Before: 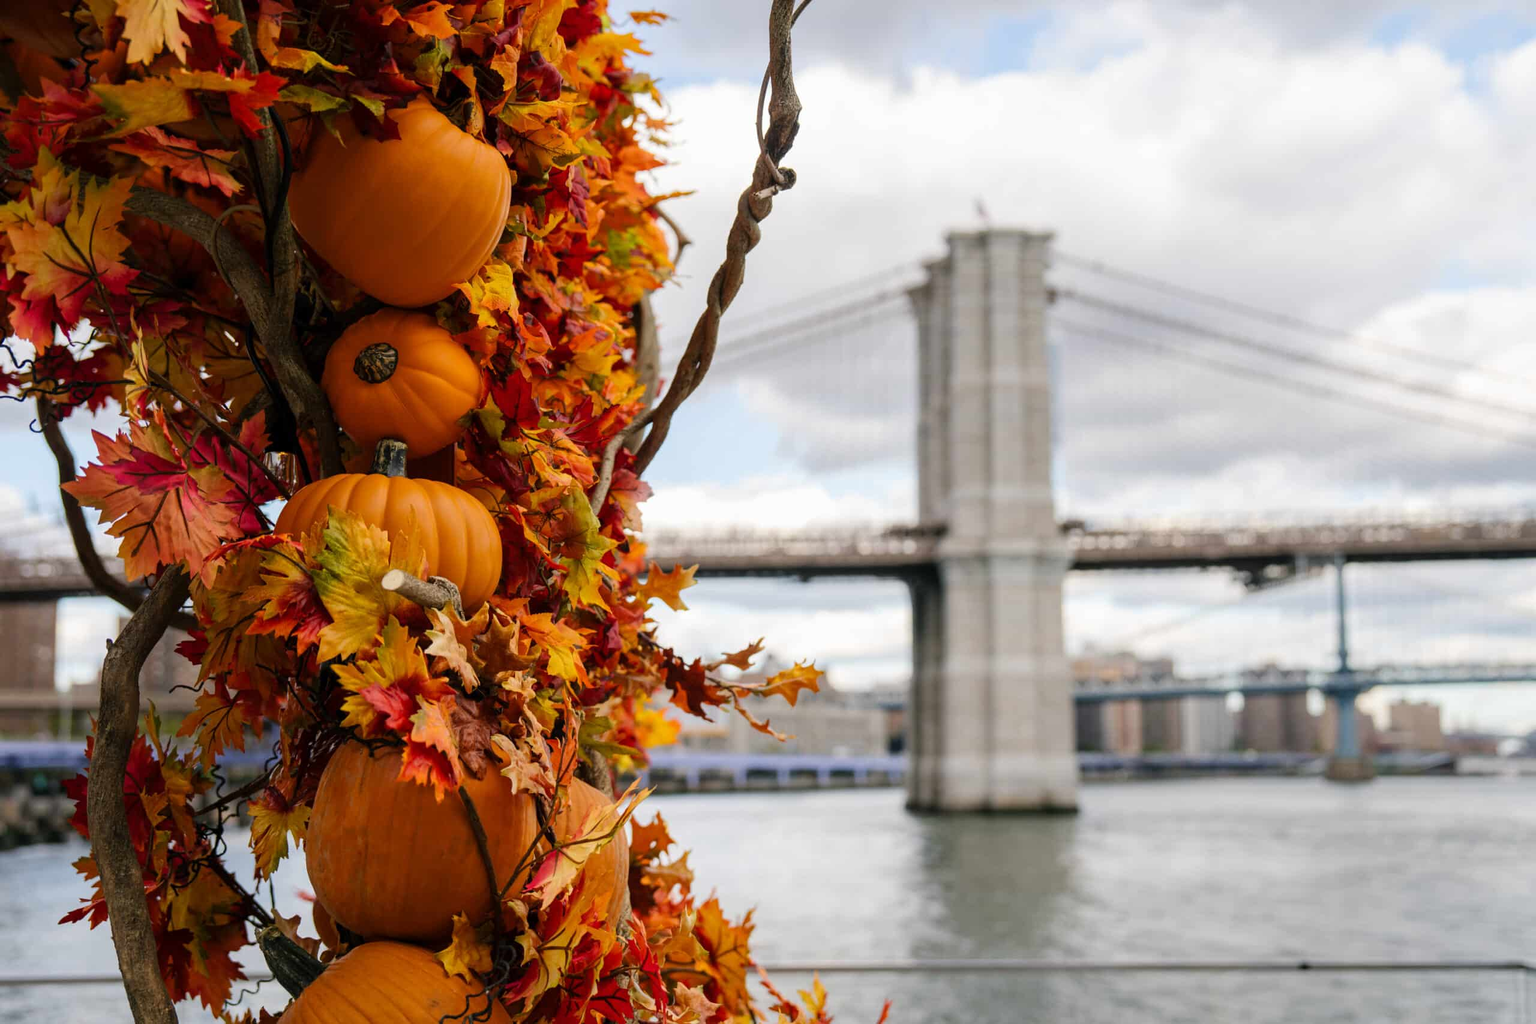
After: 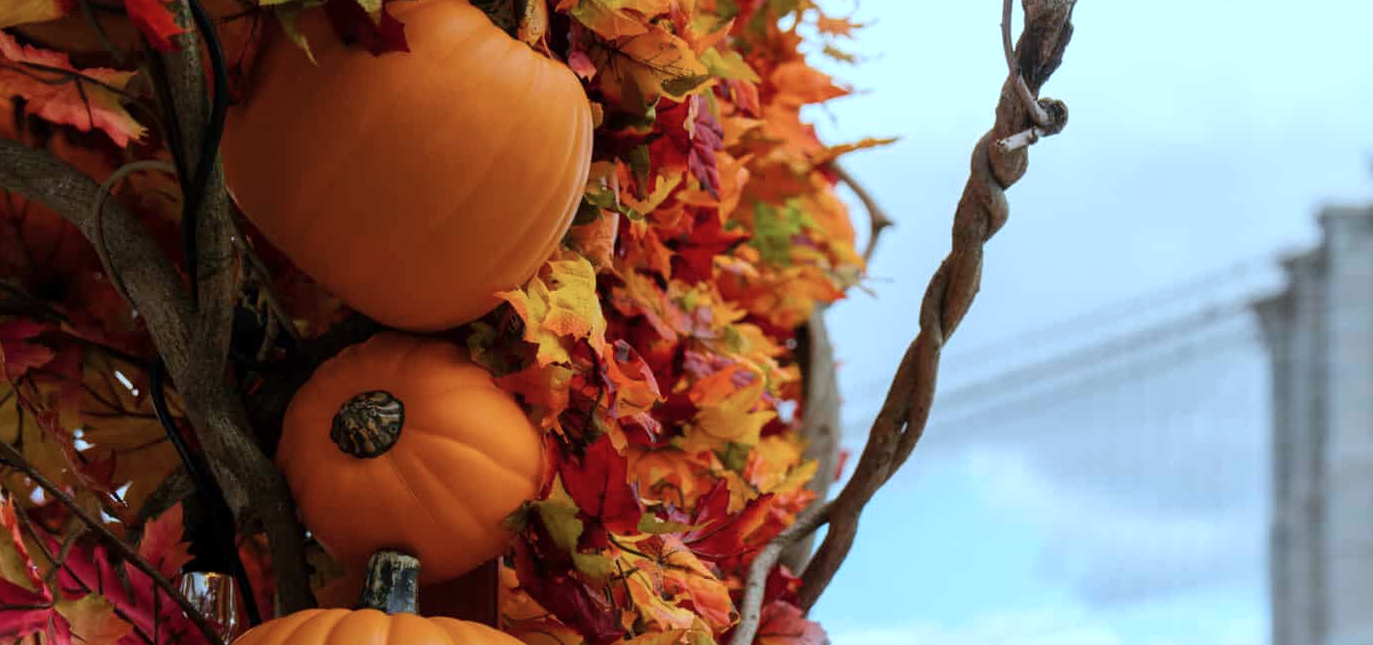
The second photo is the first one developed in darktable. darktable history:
color correction: highlights a* -9.35, highlights b* -23.15
crop: left 10.121%, top 10.631%, right 36.218%, bottom 51.526%
